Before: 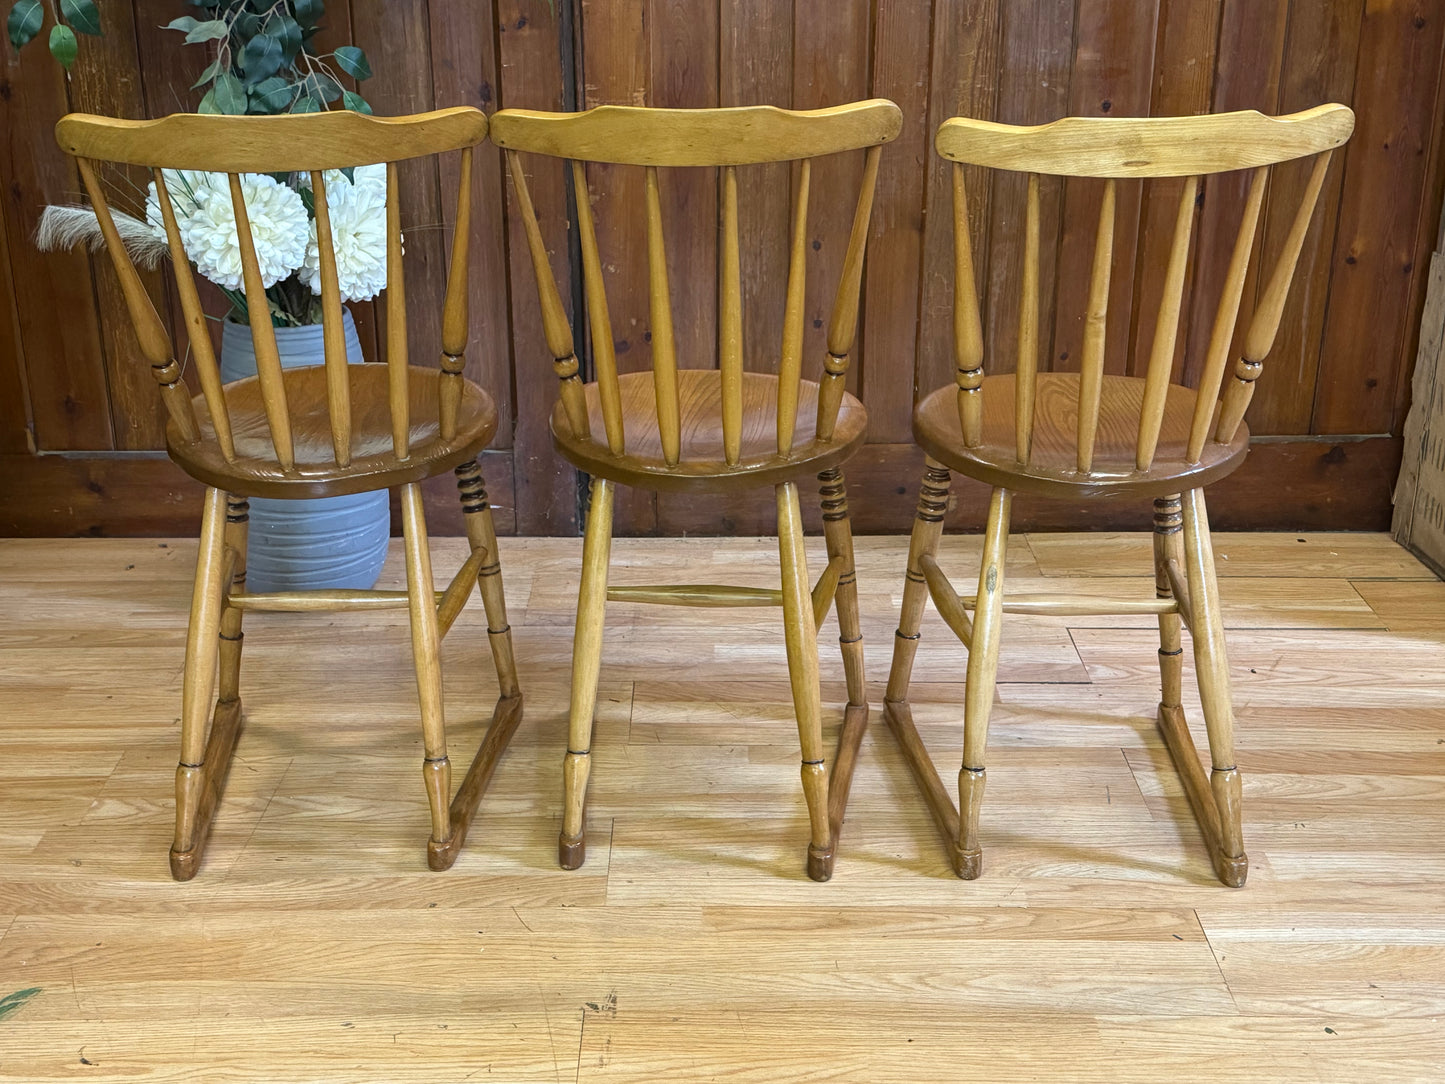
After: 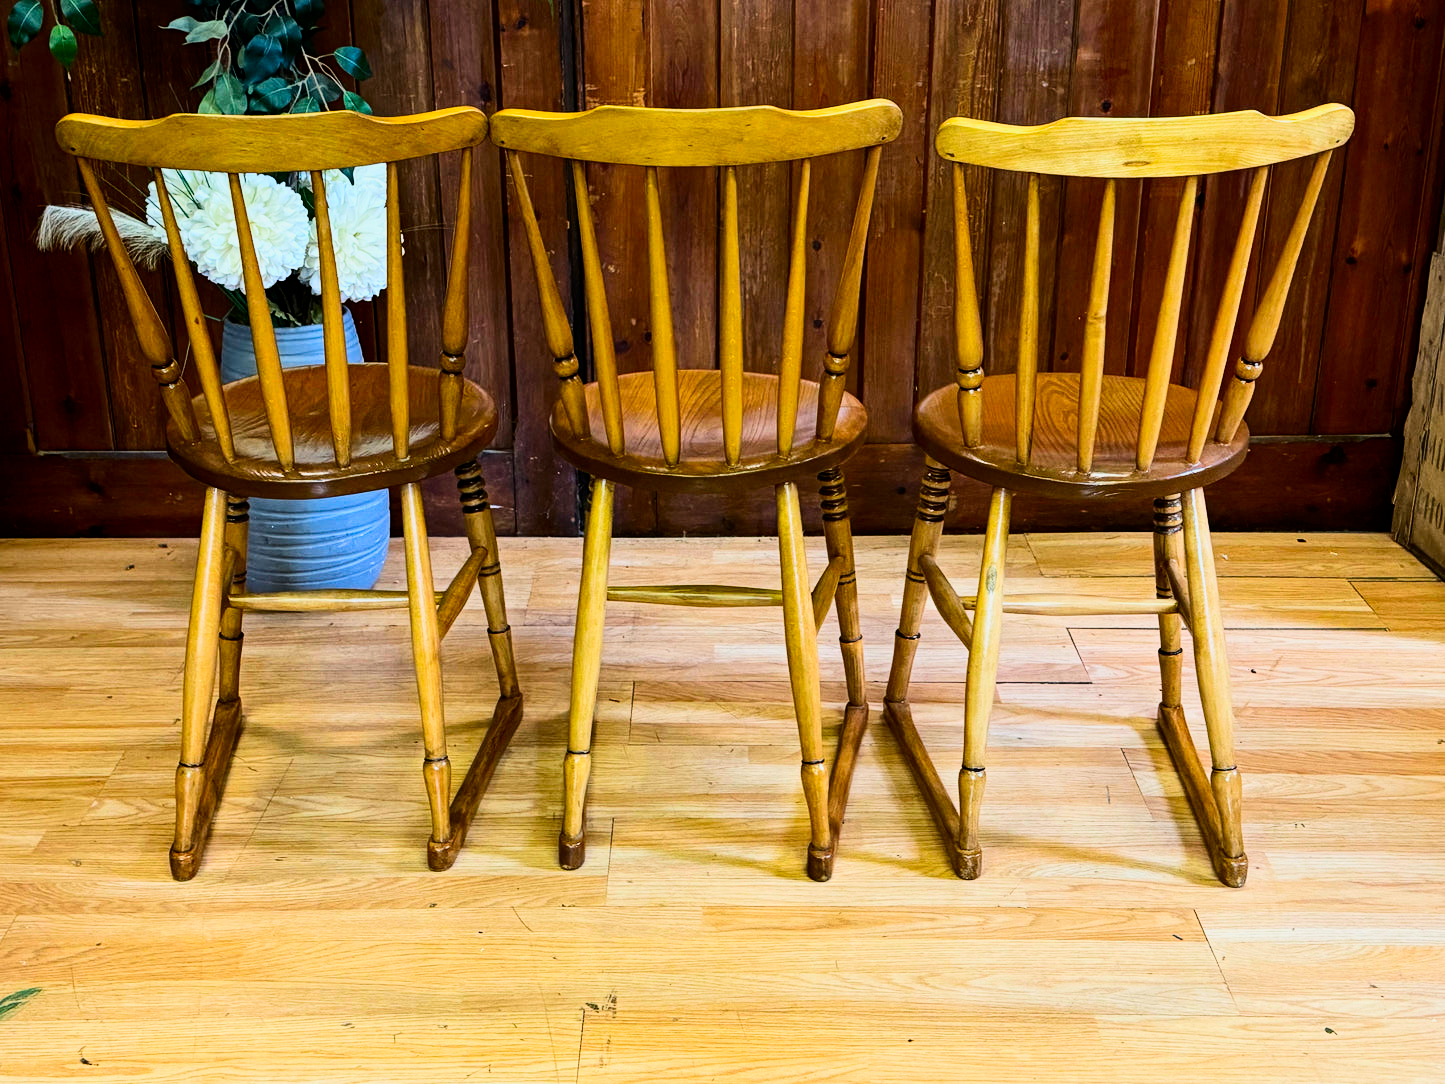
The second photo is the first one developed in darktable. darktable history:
contrast brightness saturation: contrast 0.264, brightness 0.018, saturation 0.876
filmic rgb: black relative exposure -5.03 EV, white relative exposure 4 EV, hardness 2.88, contrast 1.297, highlights saturation mix -29.76%
